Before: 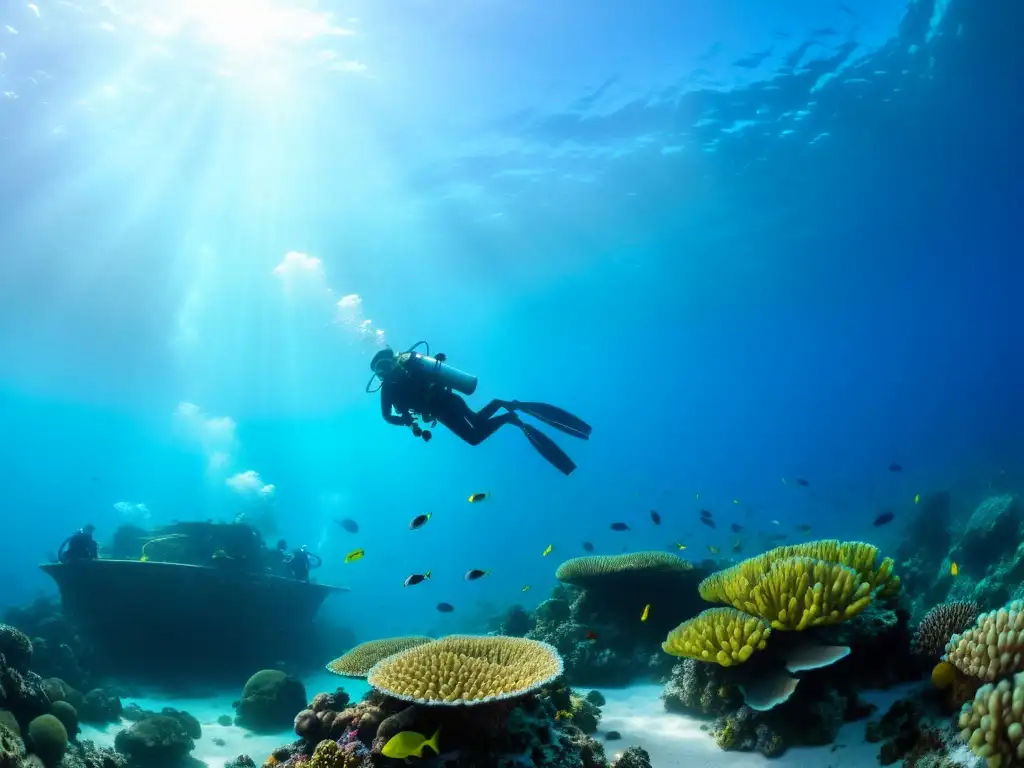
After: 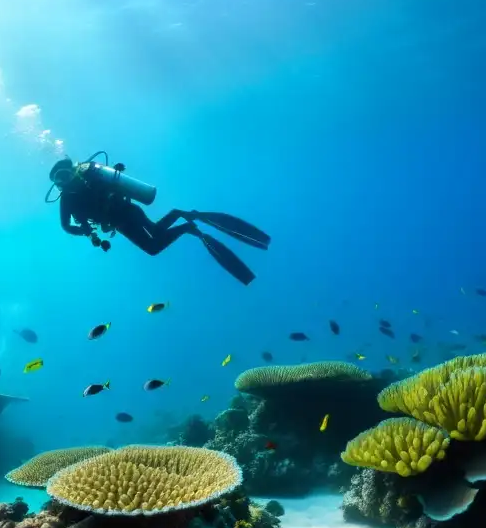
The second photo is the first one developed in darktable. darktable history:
crop: left 31.378%, top 24.756%, right 20.395%, bottom 6.465%
